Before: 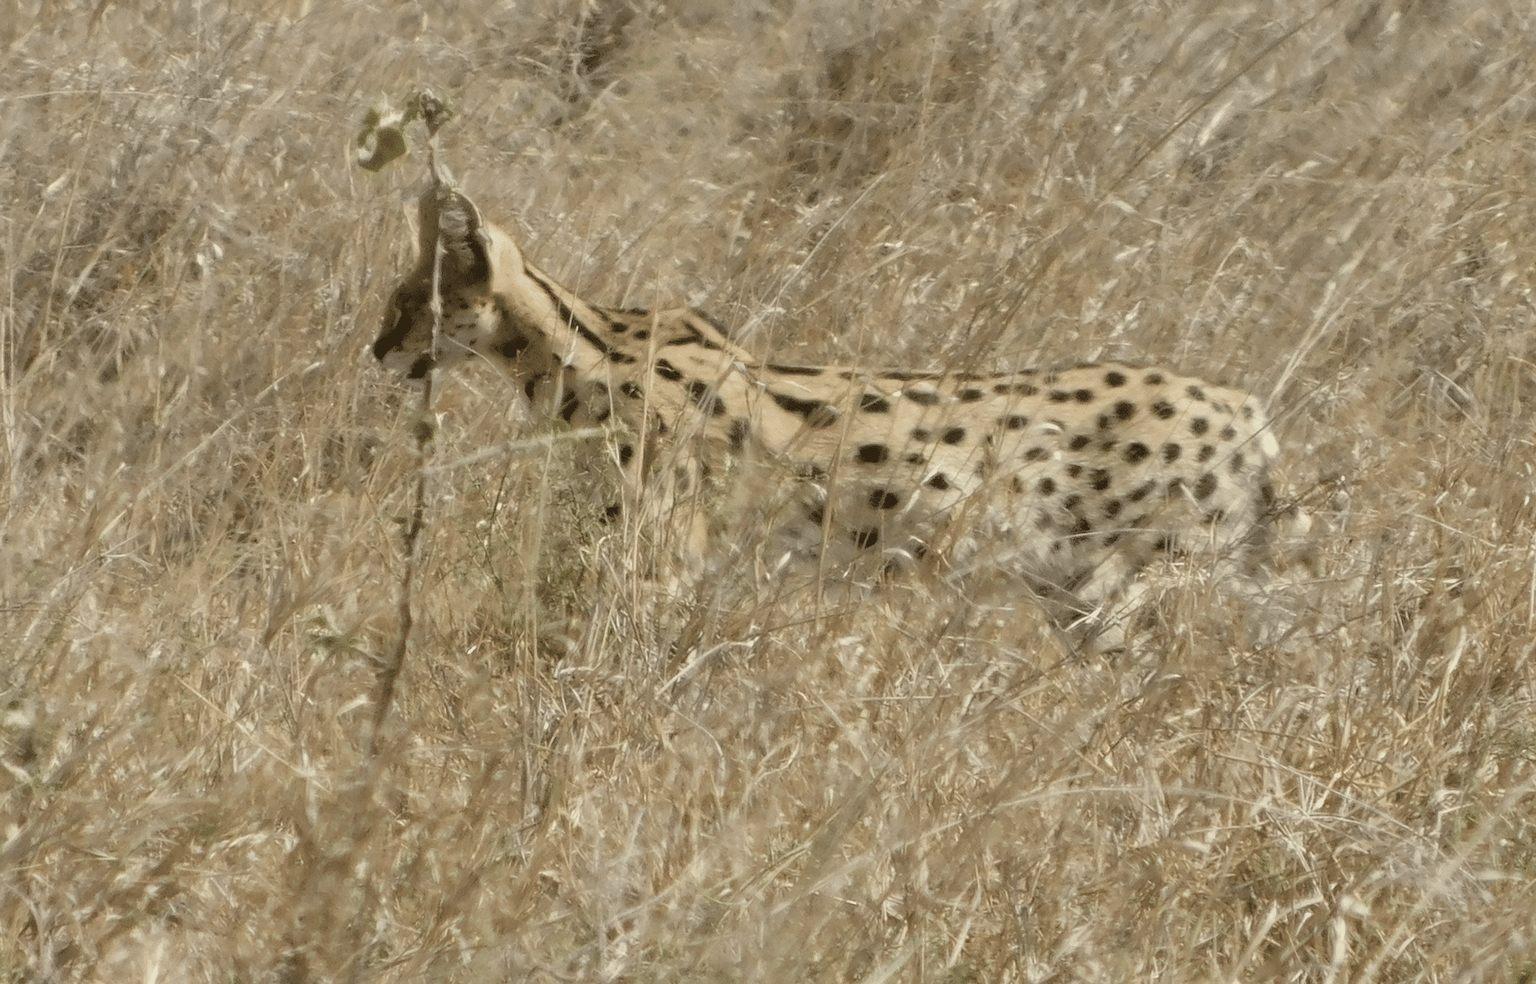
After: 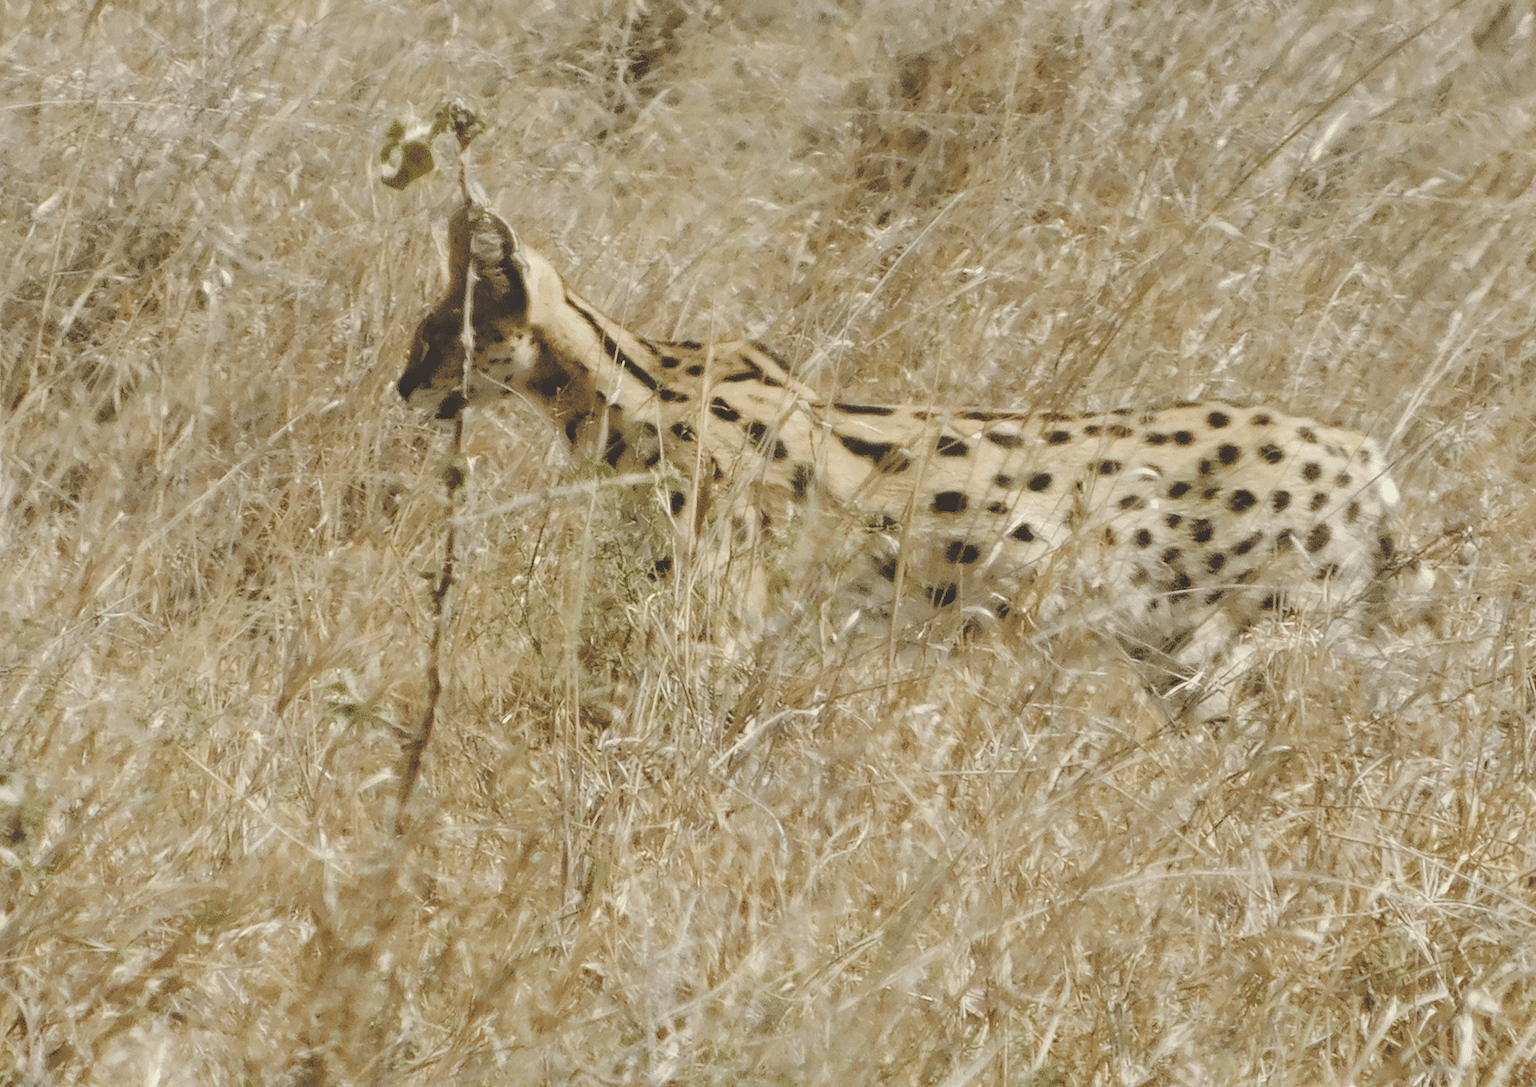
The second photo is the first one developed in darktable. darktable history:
haze removal: compatibility mode true, adaptive false
base curve: curves: ch0 [(0, 0.024) (0.055, 0.065) (0.121, 0.166) (0.236, 0.319) (0.693, 0.726) (1, 1)], preserve colors none
crop and rotate: left 0.933%, right 8.575%
